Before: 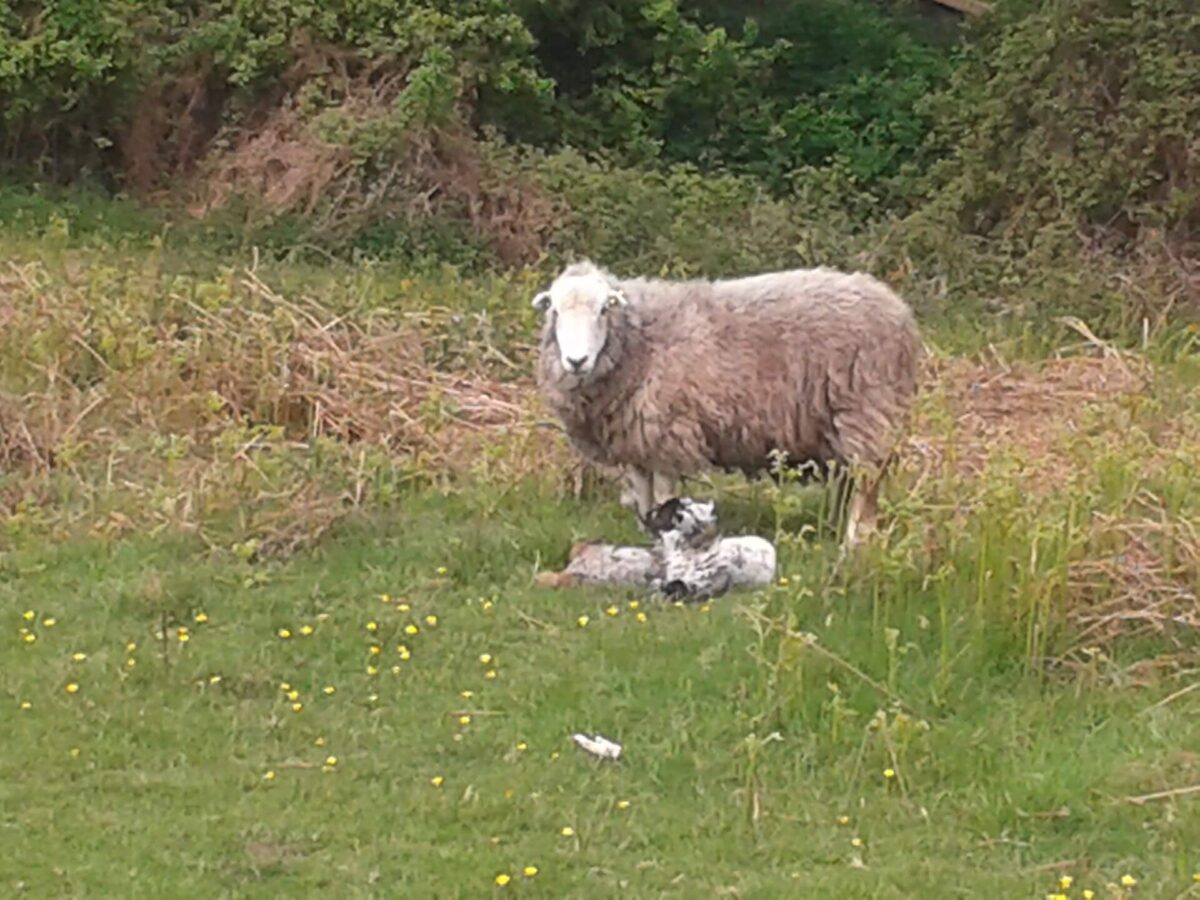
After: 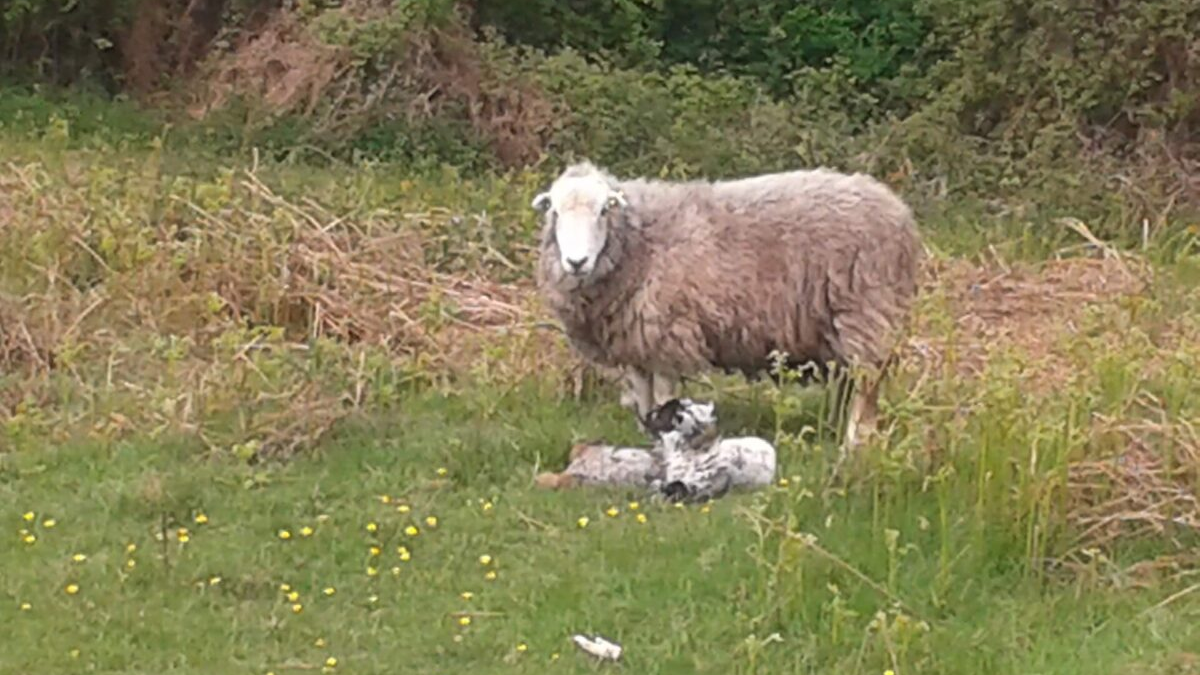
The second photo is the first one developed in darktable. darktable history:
contrast equalizer: y [[0.5 ×6], [0.5 ×6], [0.5, 0.5, 0.501, 0.545, 0.707, 0.863], [0 ×6], [0 ×6]]
crop: top 11.039%, bottom 13.942%
